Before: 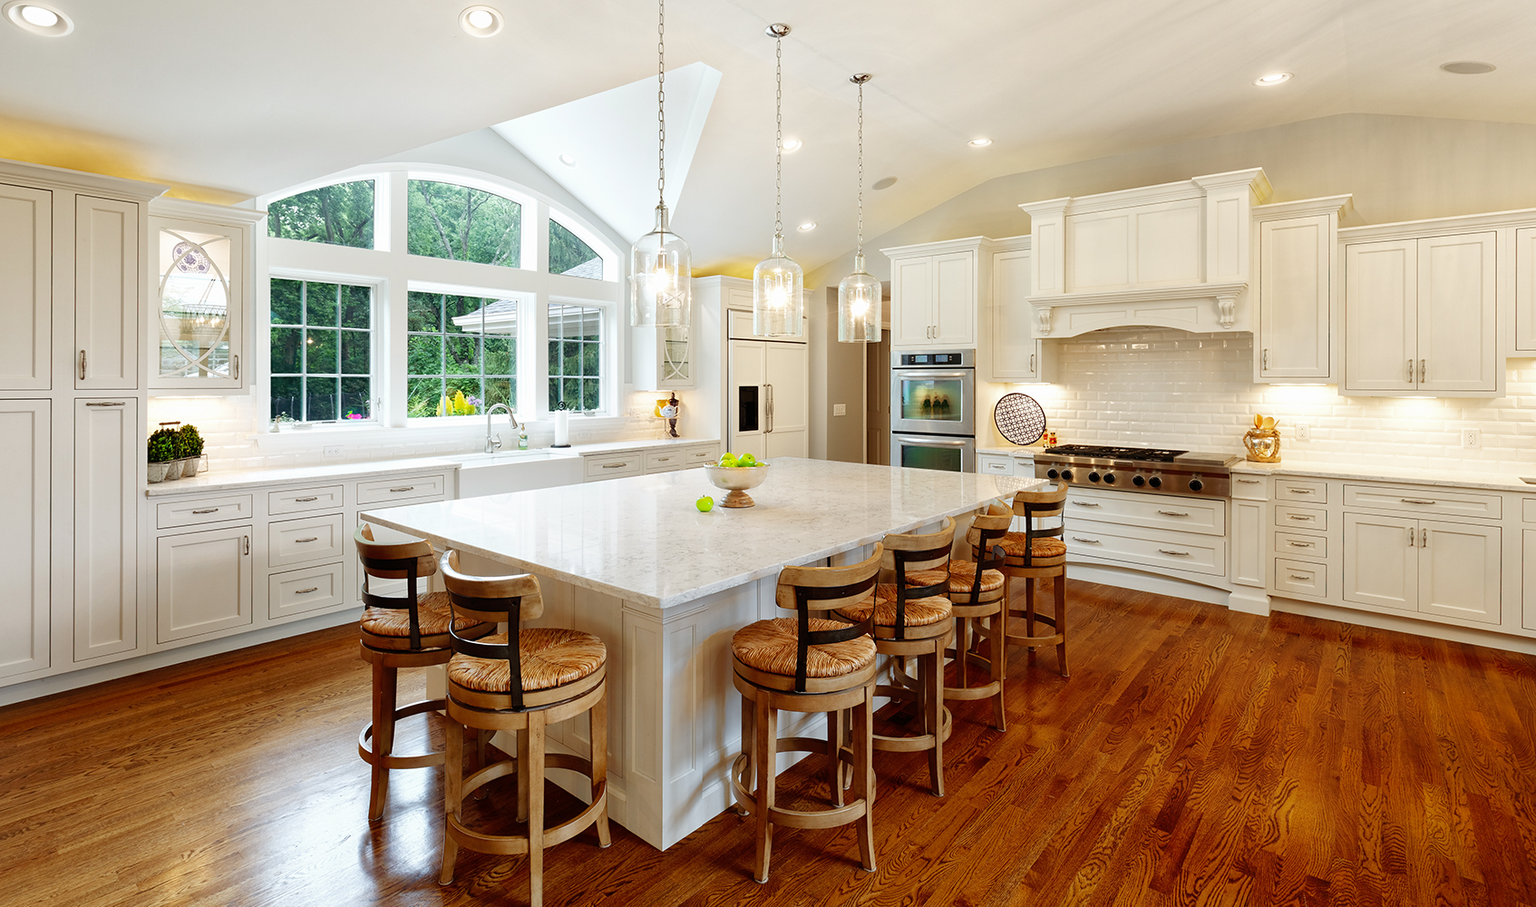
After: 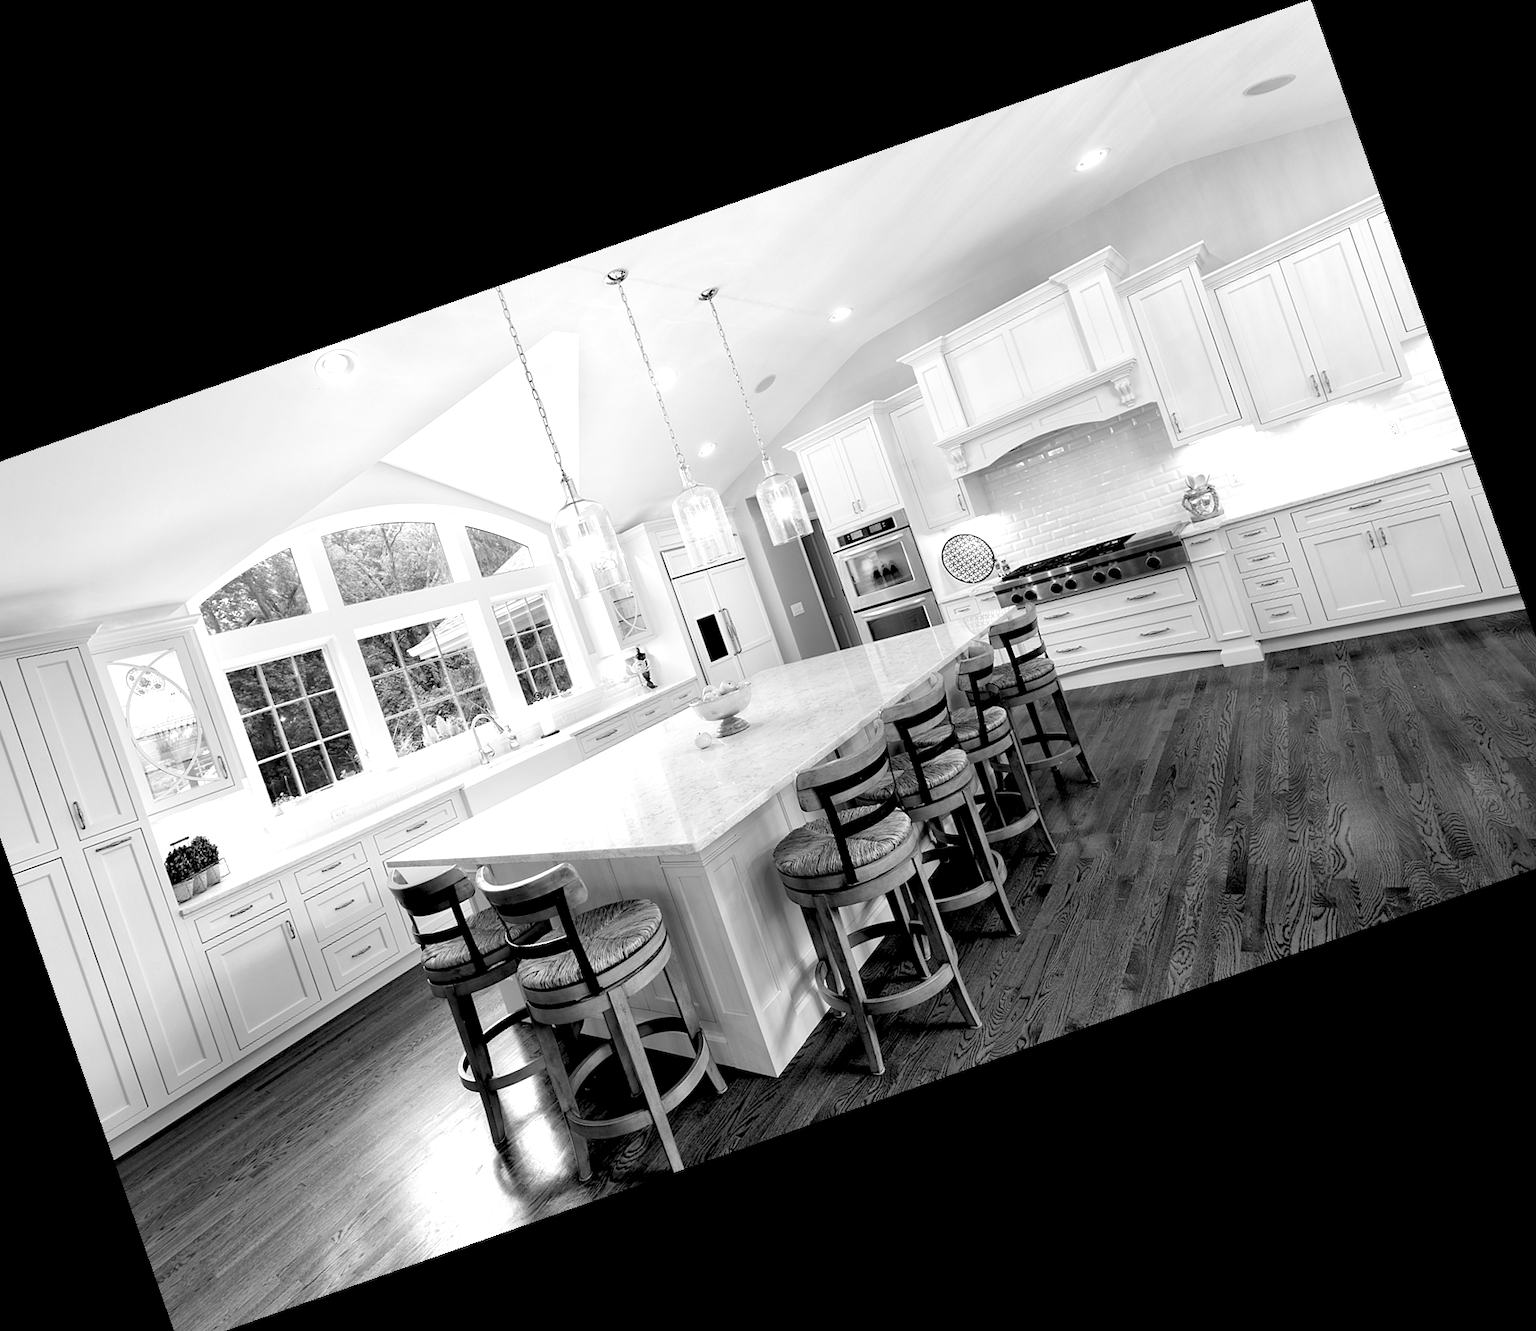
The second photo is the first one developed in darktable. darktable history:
exposure: black level correction 0.009, exposure 0.119 EV, compensate highlight preservation false
rgb levels: levels [[0.01, 0.419, 0.839], [0, 0.5, 1], [0, 0.5, 1]]
monochrome: size 1
crop and rotate: angle 19.43°, left 6.812%, right 4.125%, bottom 1.087%
